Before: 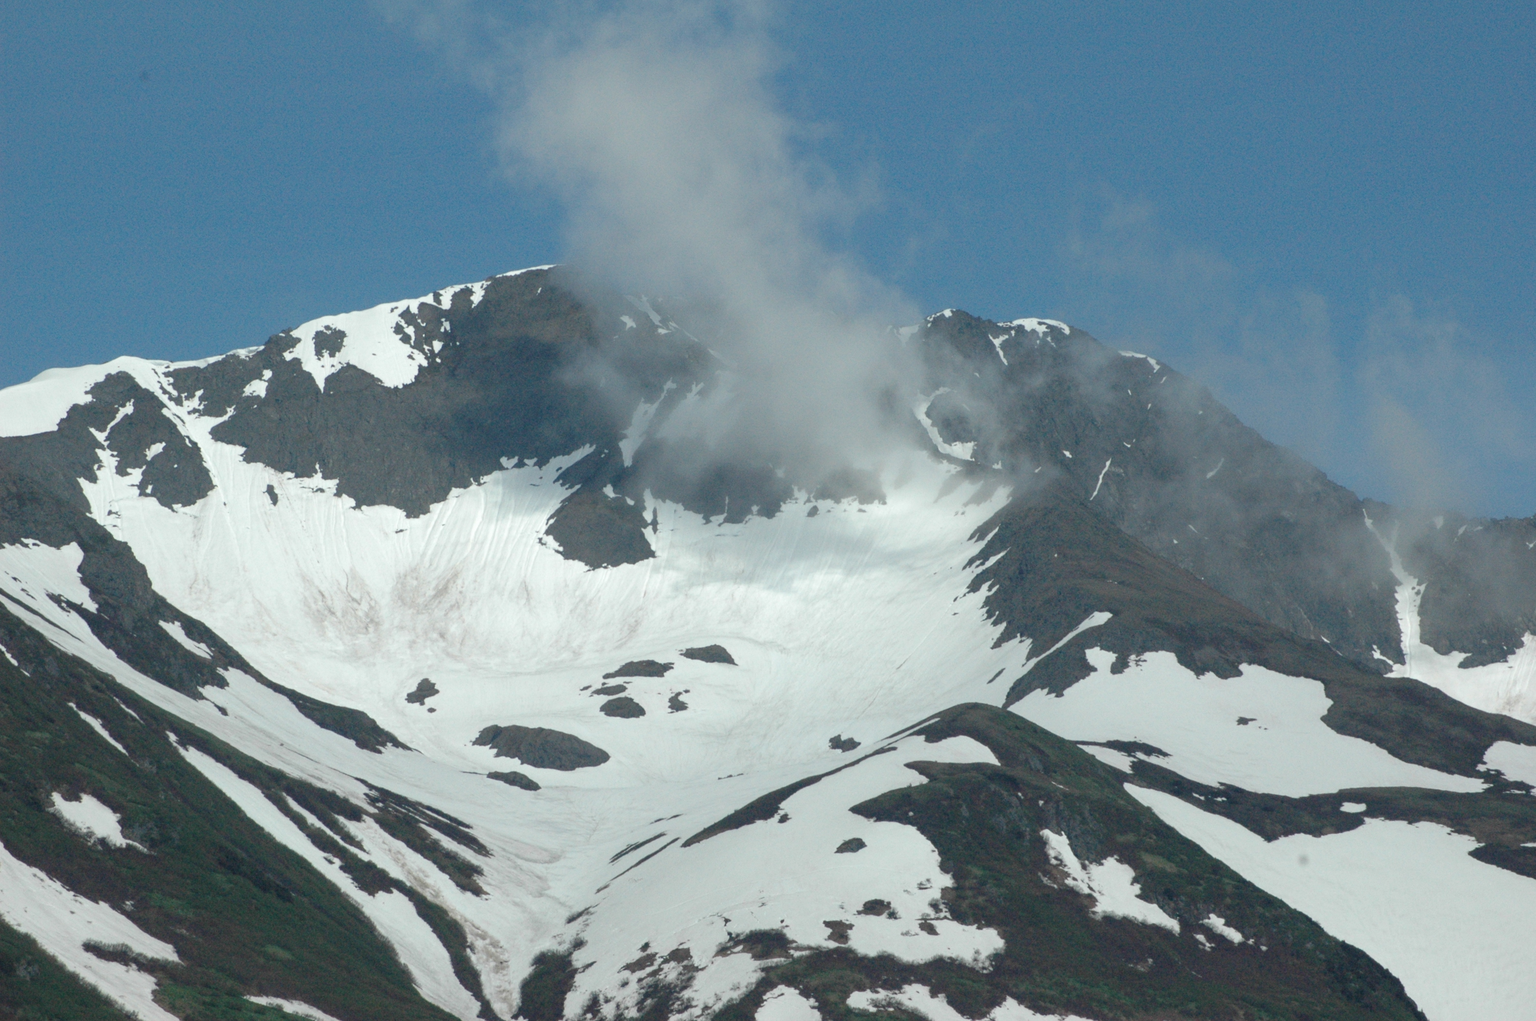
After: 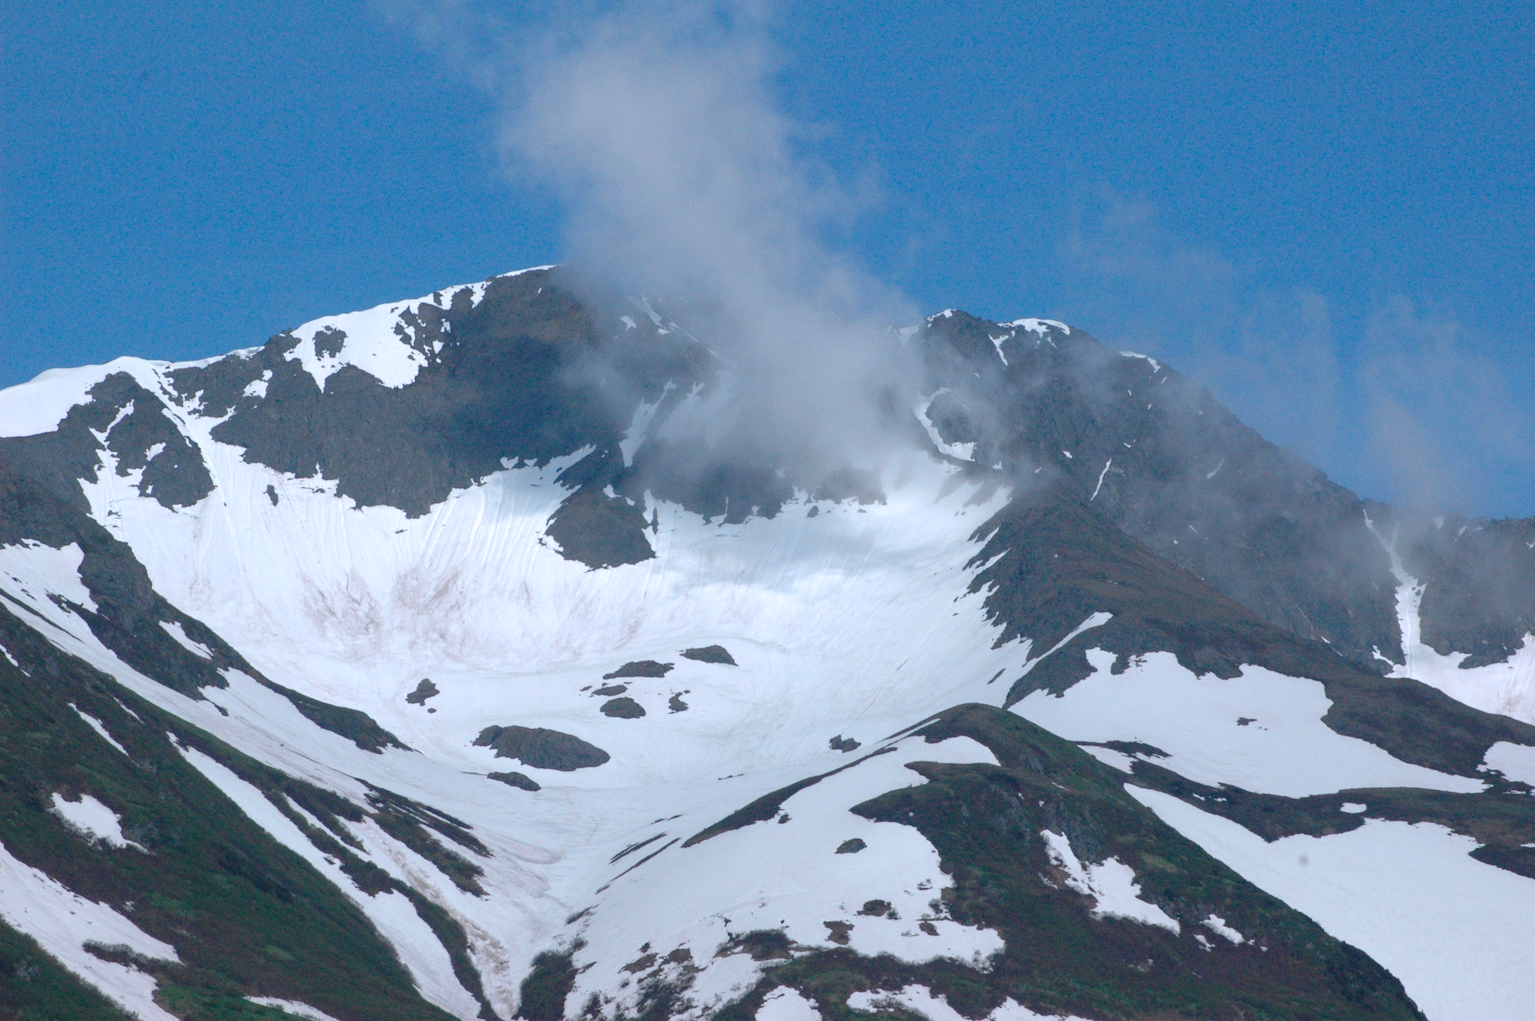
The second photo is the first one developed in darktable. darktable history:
color balance rgb: perceptual saturation grading › global saturation 25%, global vibrance 20%
white balance: red 1.004, blue 1.096
